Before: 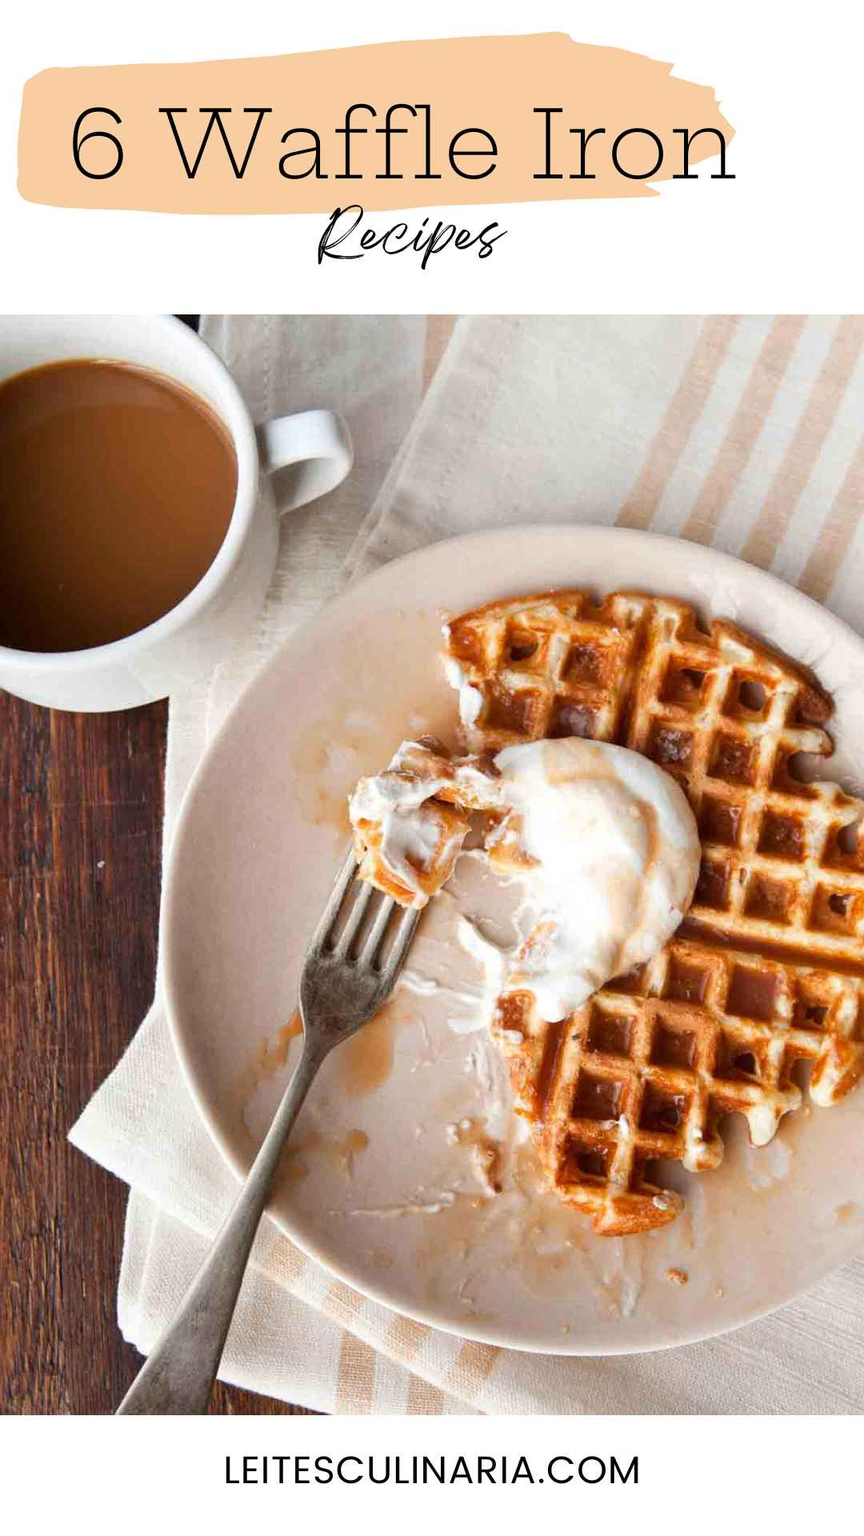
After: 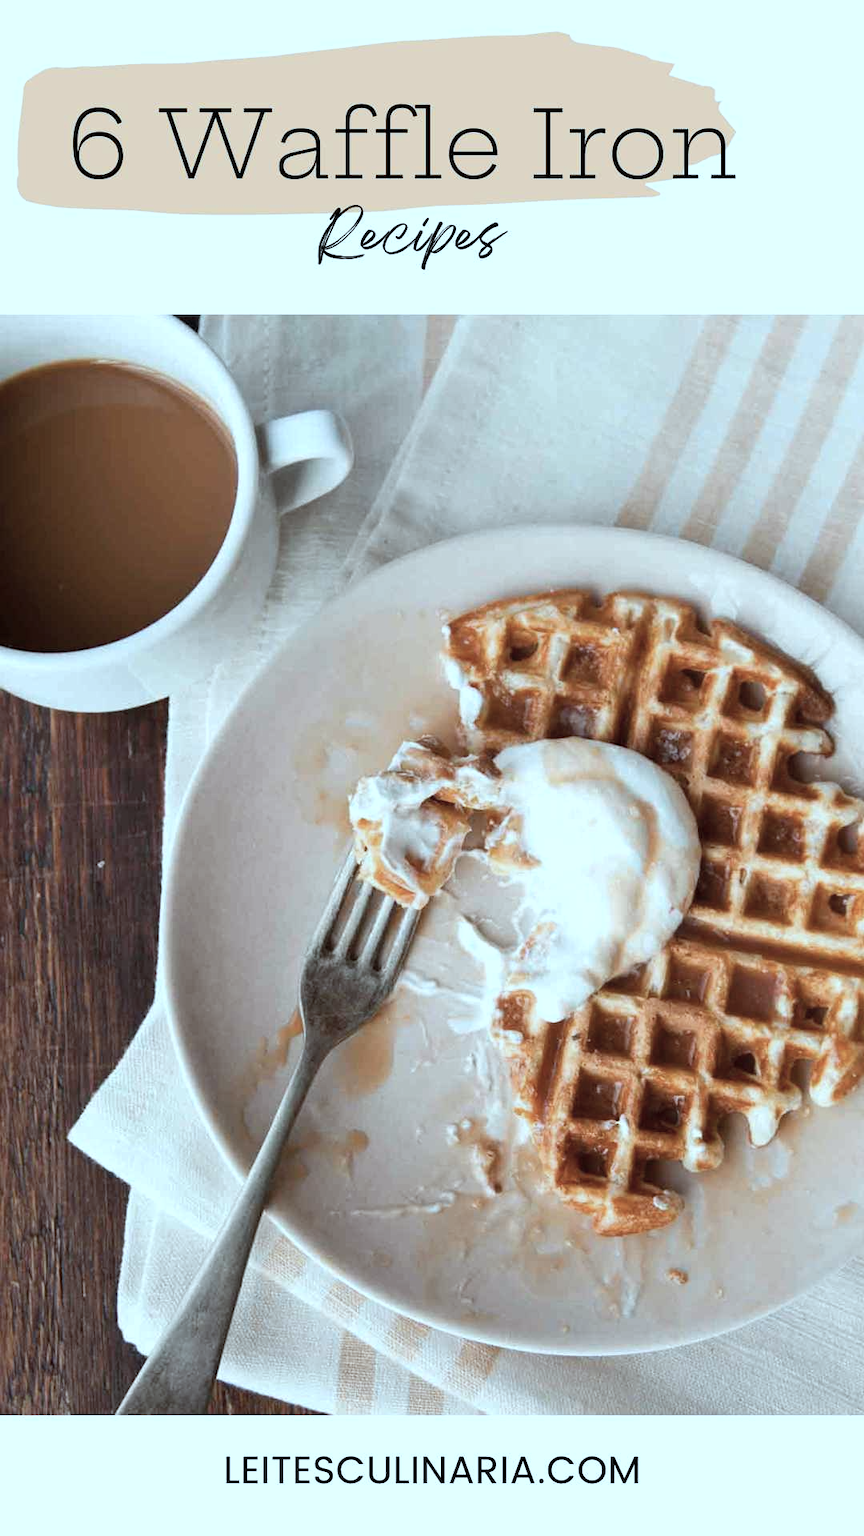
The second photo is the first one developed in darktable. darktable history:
color correction: highlights a* -13.16, highlights b* -17.74, saturation 0.696
